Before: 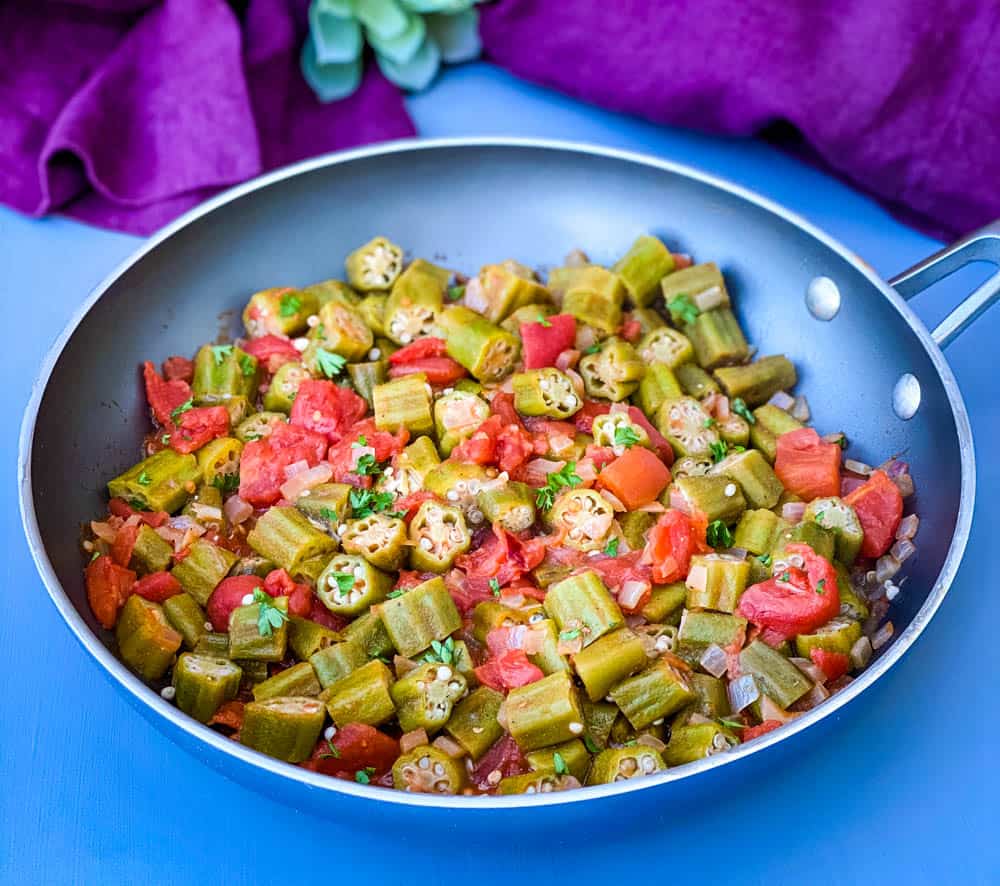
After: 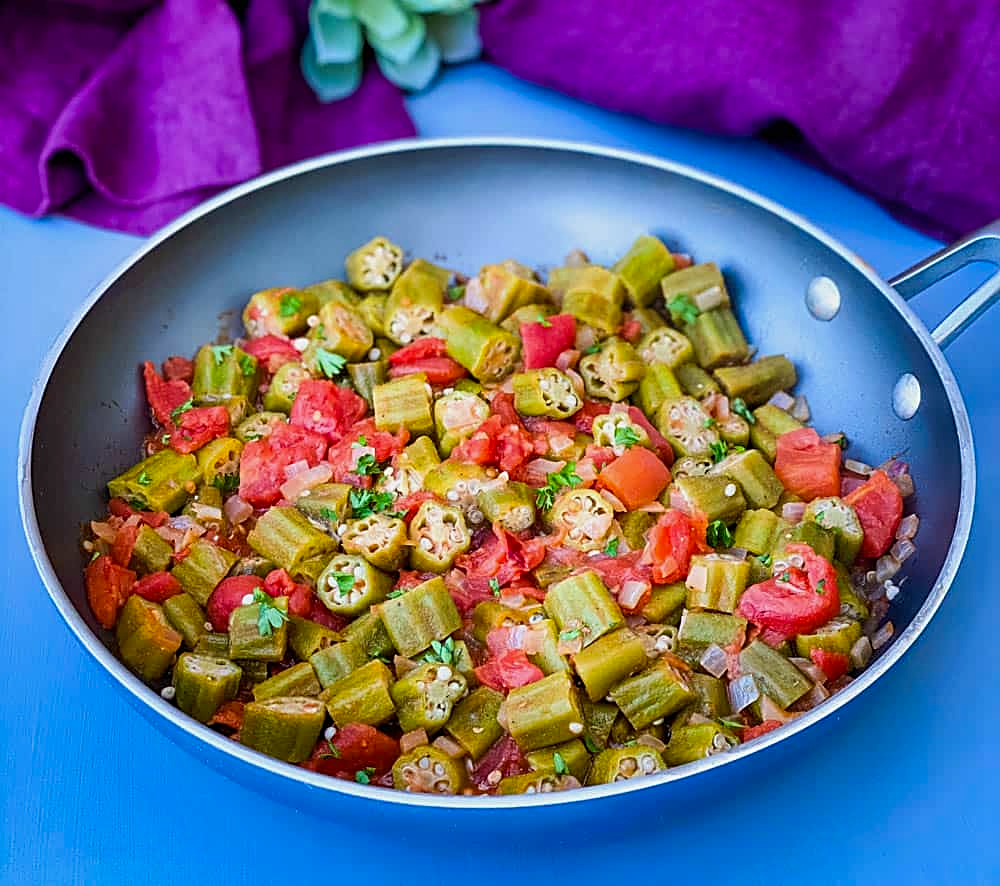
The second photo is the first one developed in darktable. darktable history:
exposure: exposure -0.216 EV, compensate highlight preservation false
color correction: highlights b* 0.031, saturation 1.09
sharpen: on, module defaults
